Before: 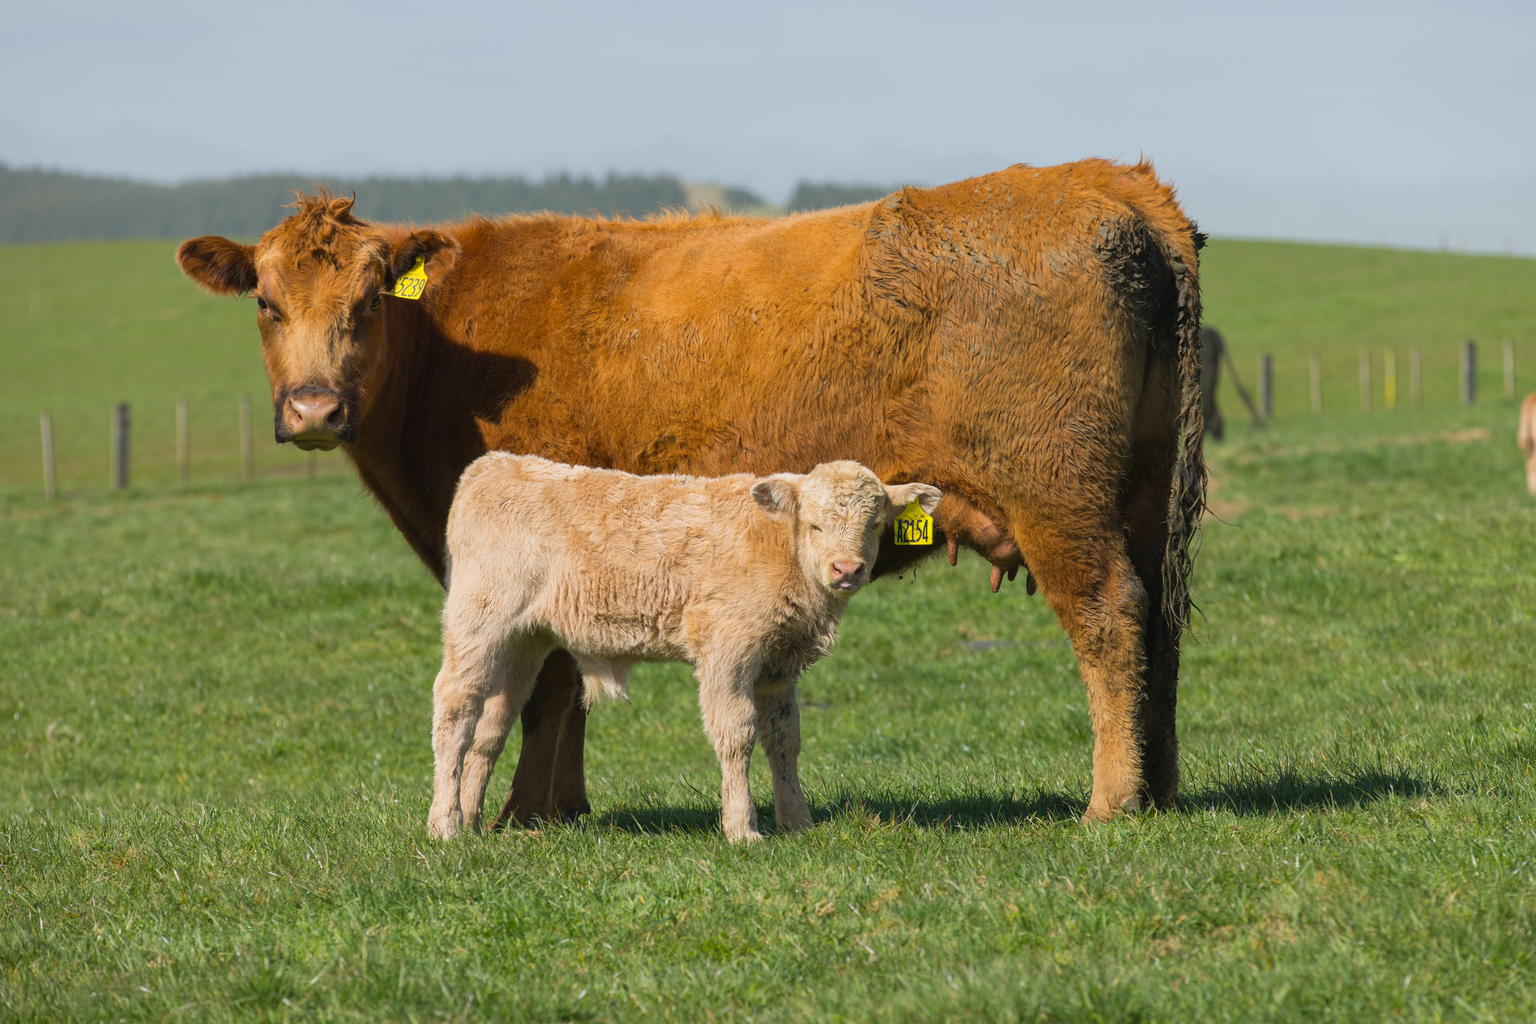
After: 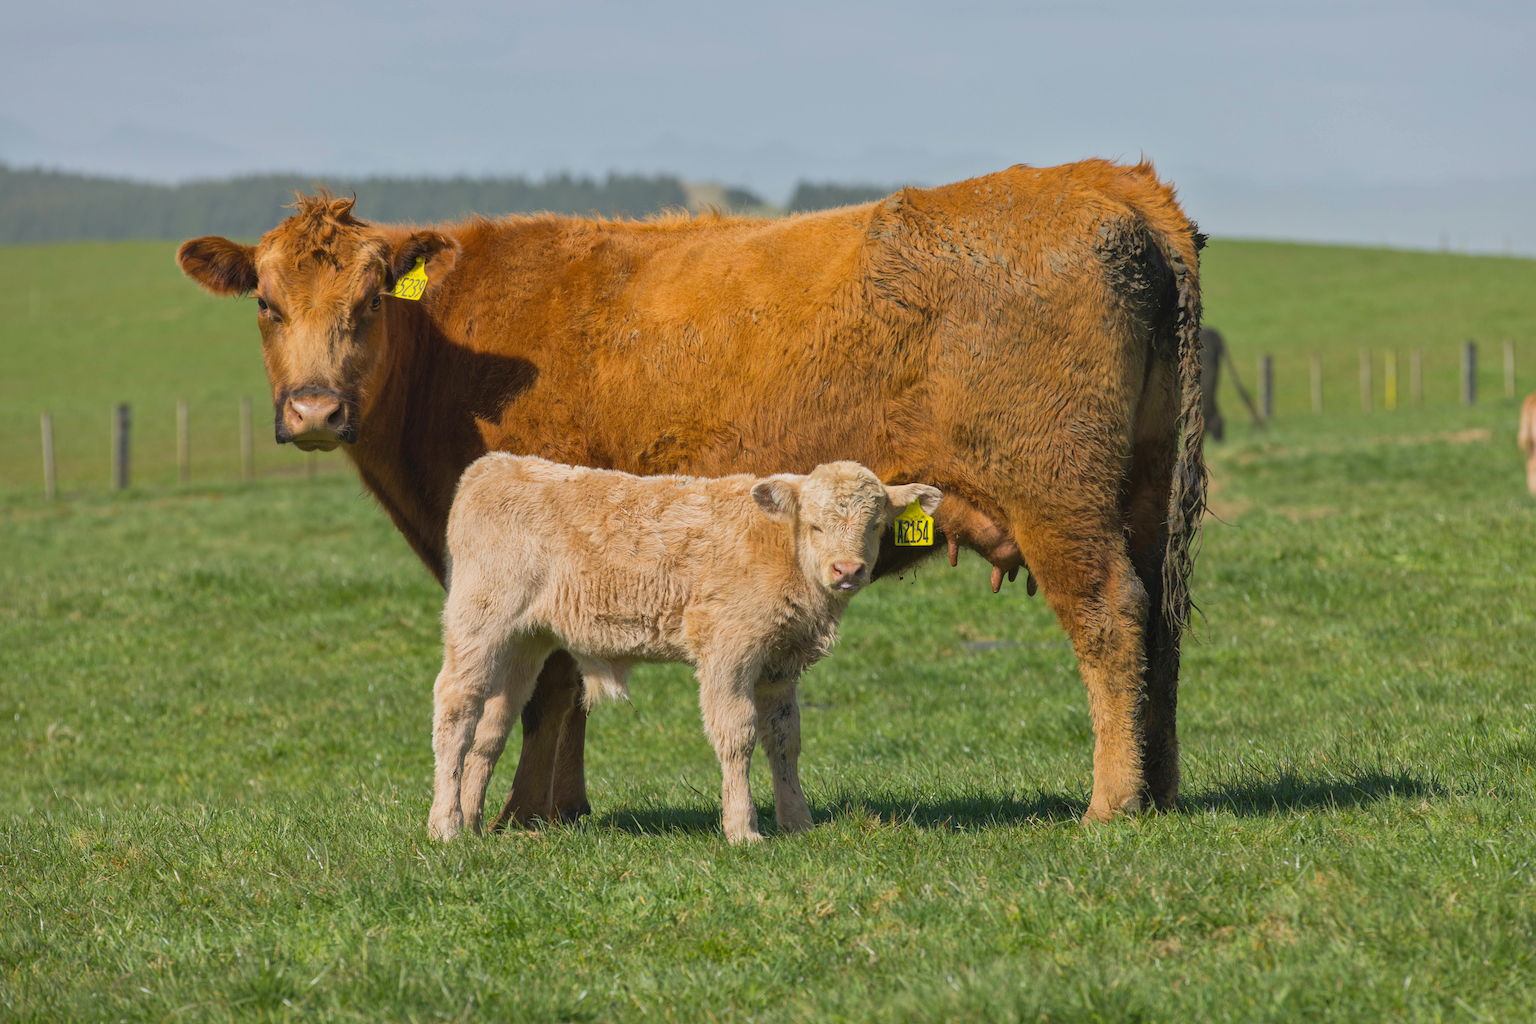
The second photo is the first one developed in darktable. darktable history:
shadows and highlights: highlights color adjustment 53.64%
